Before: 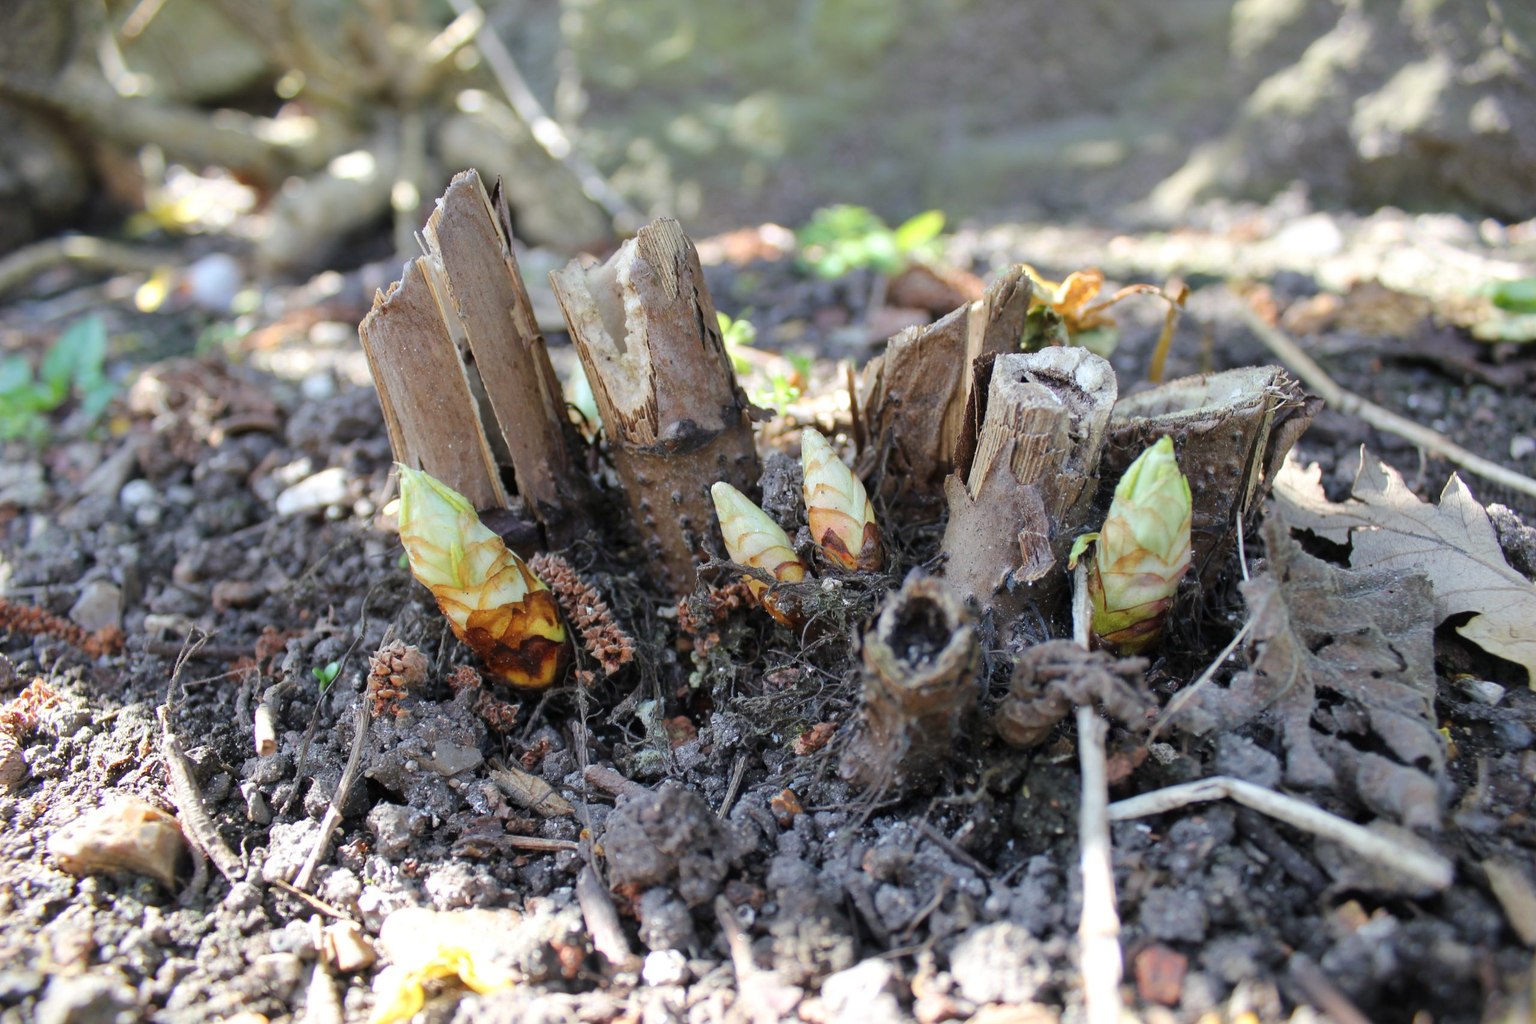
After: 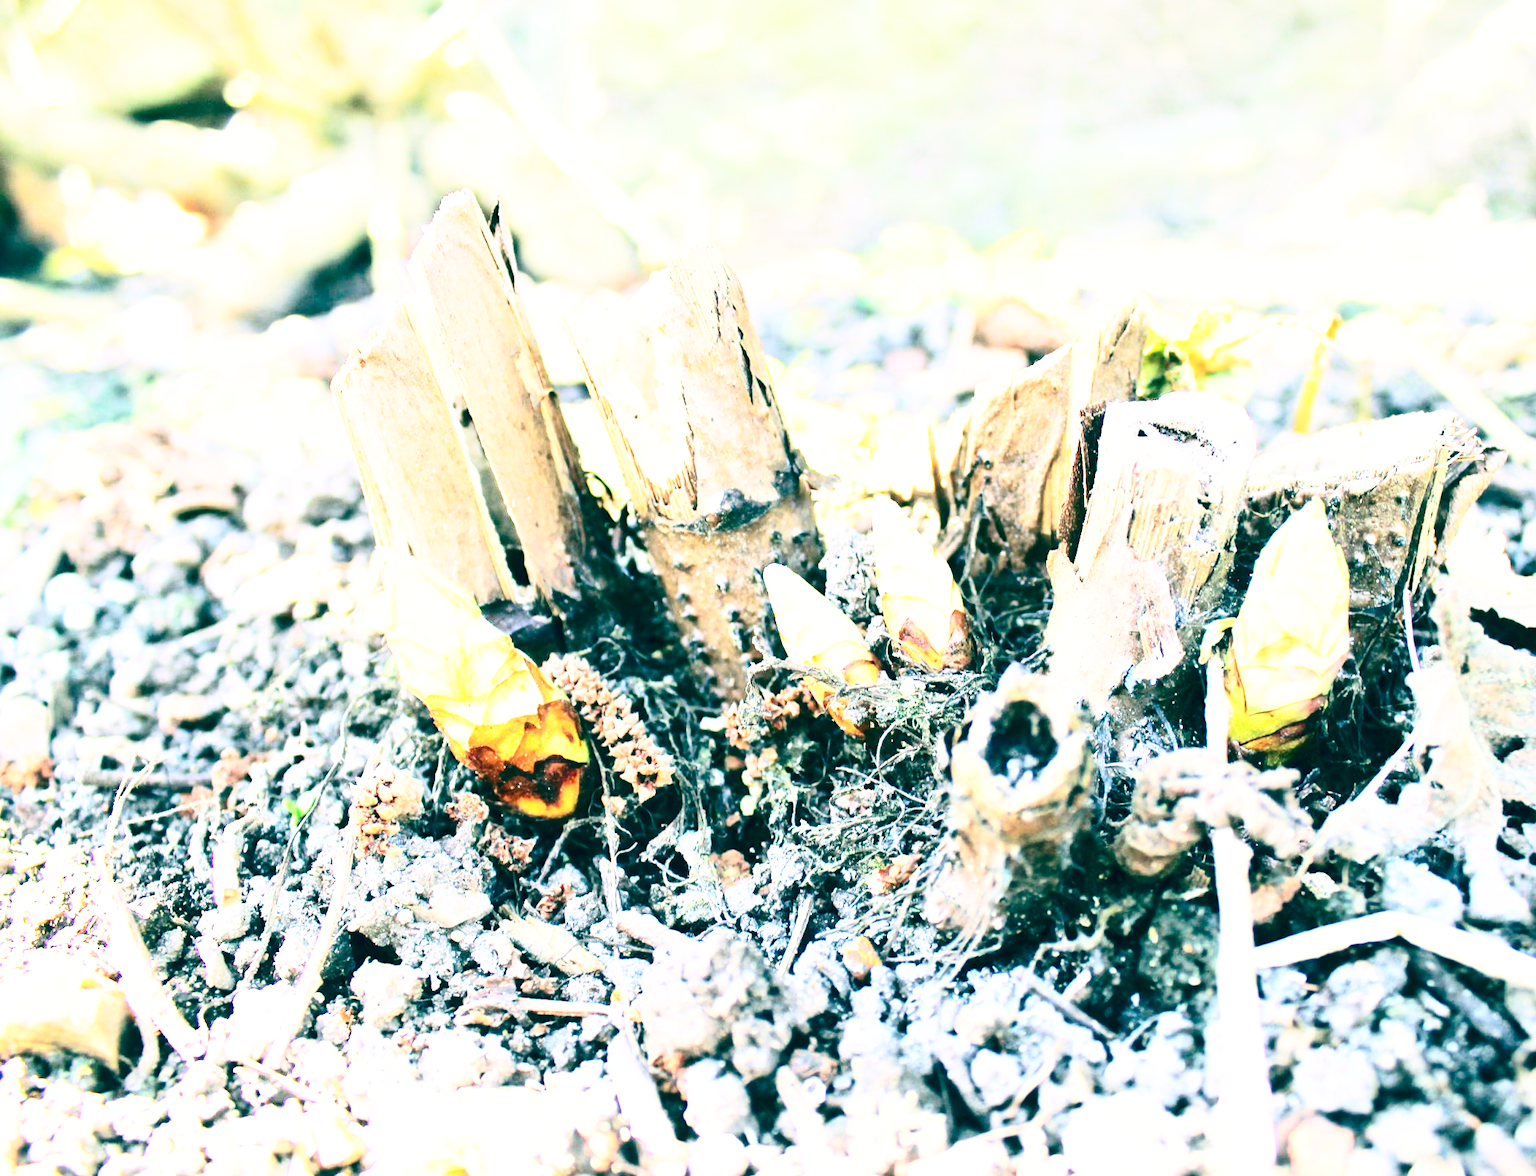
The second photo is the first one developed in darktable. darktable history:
contrast brightness saturation: contrast 0.4, brightness 0.1, saturation 0.21
crop and rotate: angle 1°, left 4.281%, top 0.642%, right 11.383%, bottom 2.486%
color balance: lift [1.005, 0.99, 1.007, 1.01], gamma [1, 0.979, 1.011, 1.021], gain [0.923, 1.098, 1.025, 0.902], input saturation 90.45%, contrast 7.73%, output saturation 105.91%
base curve: curves: ch0 [(0, 0) (0.012, 0.01) (0.073, 0.168) (0.31, 0.711) (0.645, 0.957) (1, 1)], preserve colors none
exposure: black level correction 0, exposure 1.2 EV, compensate exposure bias true, compensate highlight preservation false
local contrast: mode bilateral grid, contrast 28, coarseness 16, detail 115%, midtone range 0.2
